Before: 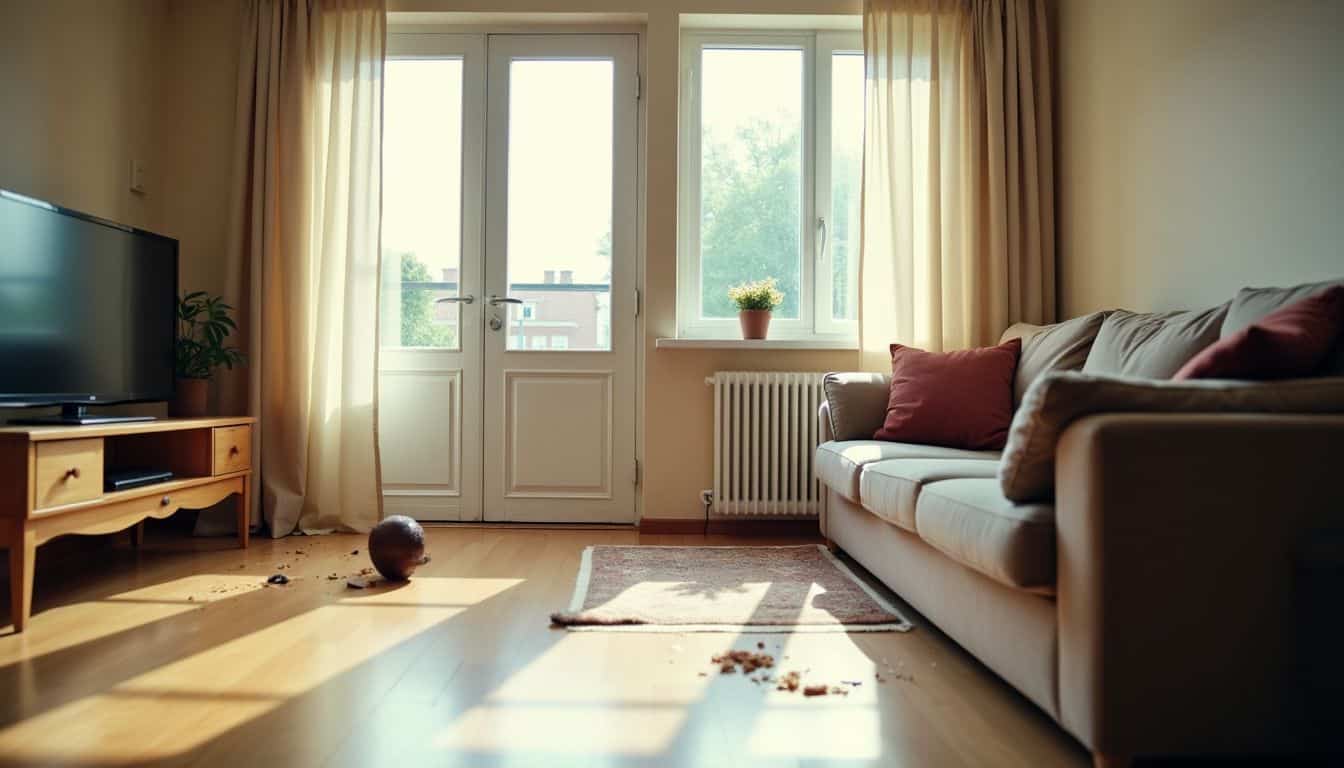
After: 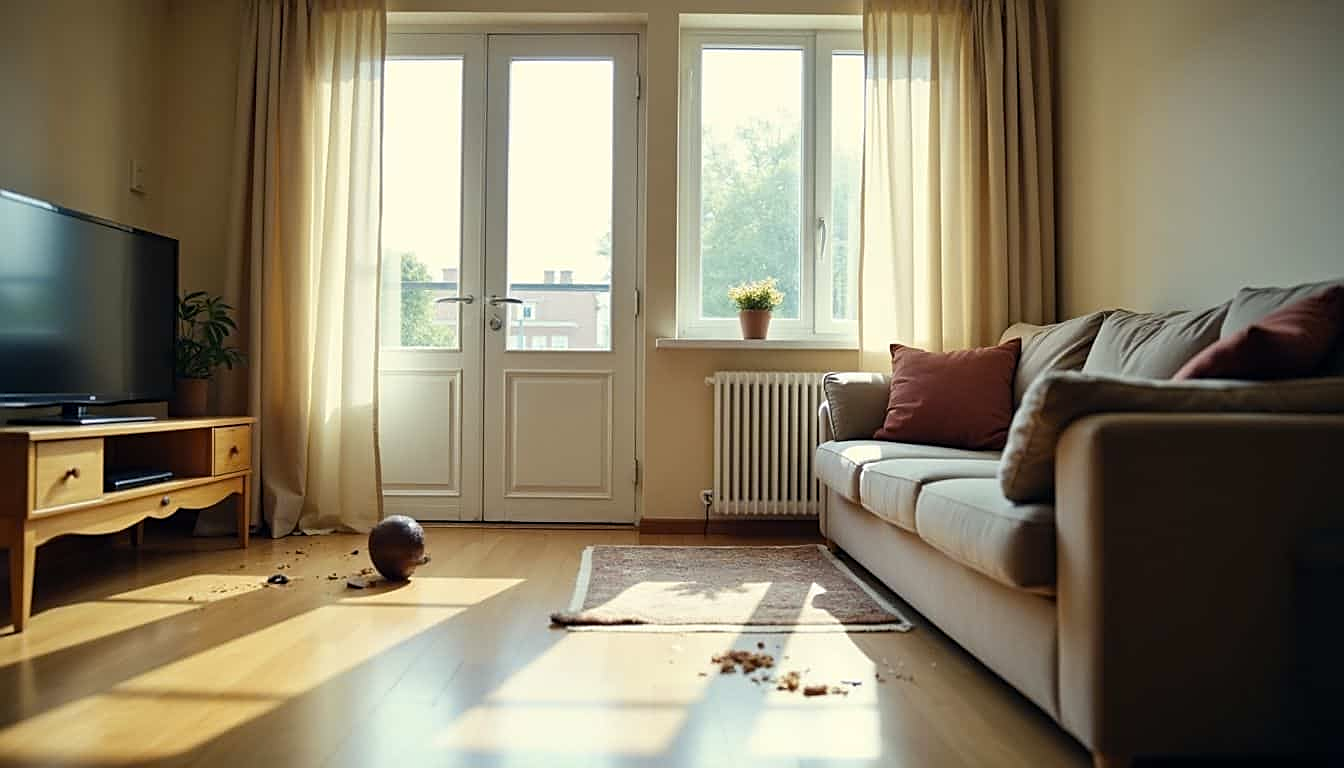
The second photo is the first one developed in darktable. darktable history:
color contrast: green-magenta contrast 0.8, blue-yellow contrast 1.1, unbound 0
sharpen: on, module defaults
